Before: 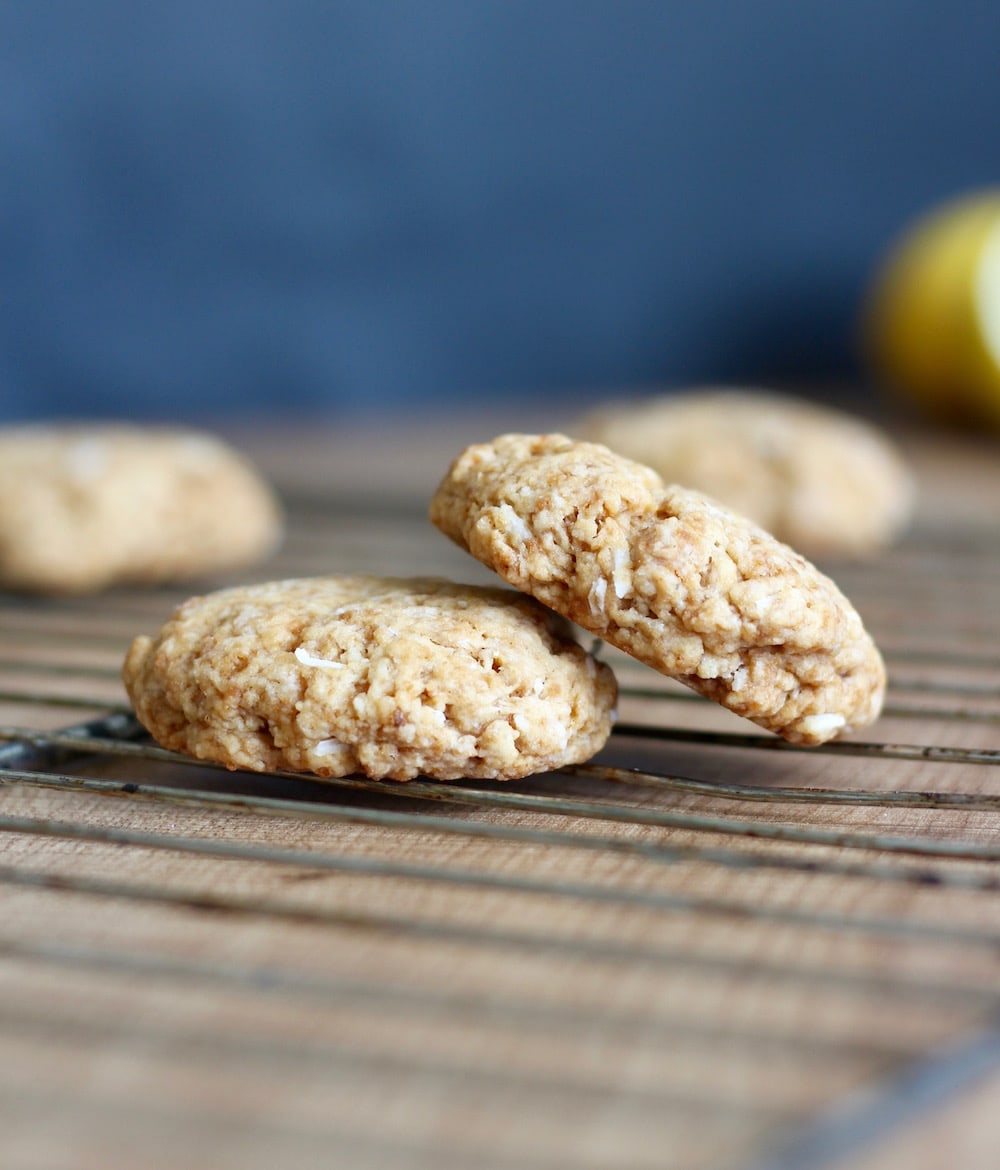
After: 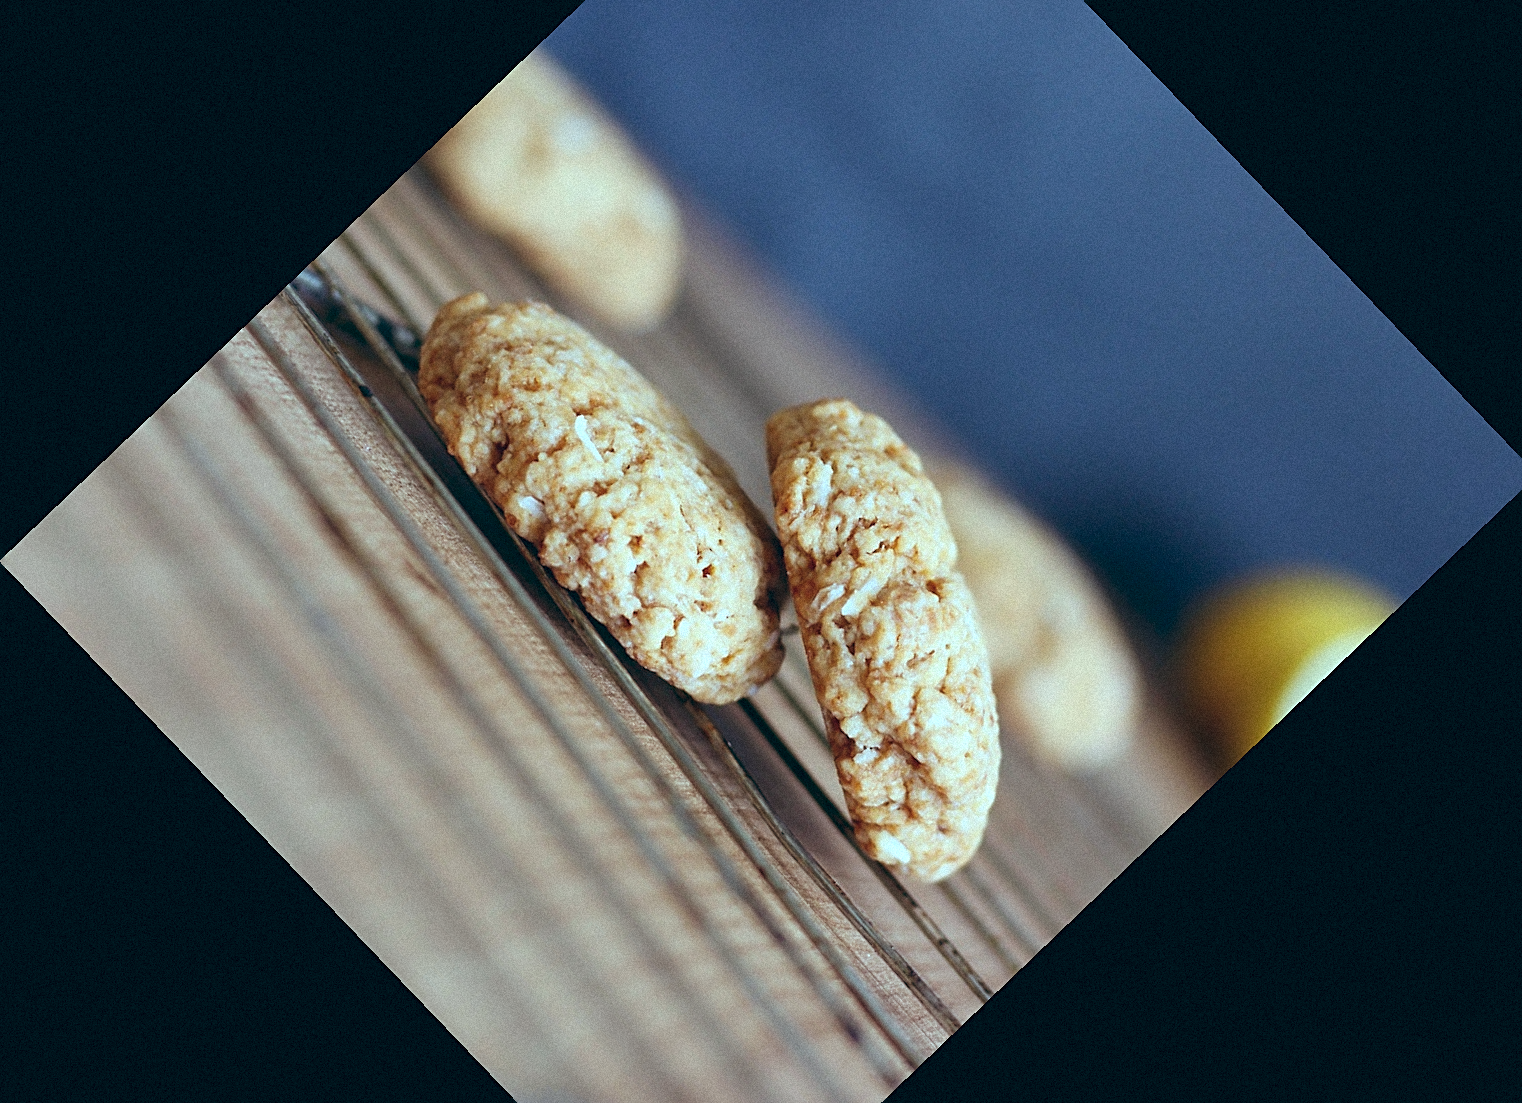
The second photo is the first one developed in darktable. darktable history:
sharpen: on, module defaults
crop and rotate: angle -46.26°, top 16.234%, right 0.912%, bottom 11.704%
grain: mid-tones bias 0%
color balance: lift [1.003, 0.993, 1.001, 1.007], gamma [1.018, 1.072, 0.959, 0.928], gain [0.974, 0.873, 1.031, 1.127]
